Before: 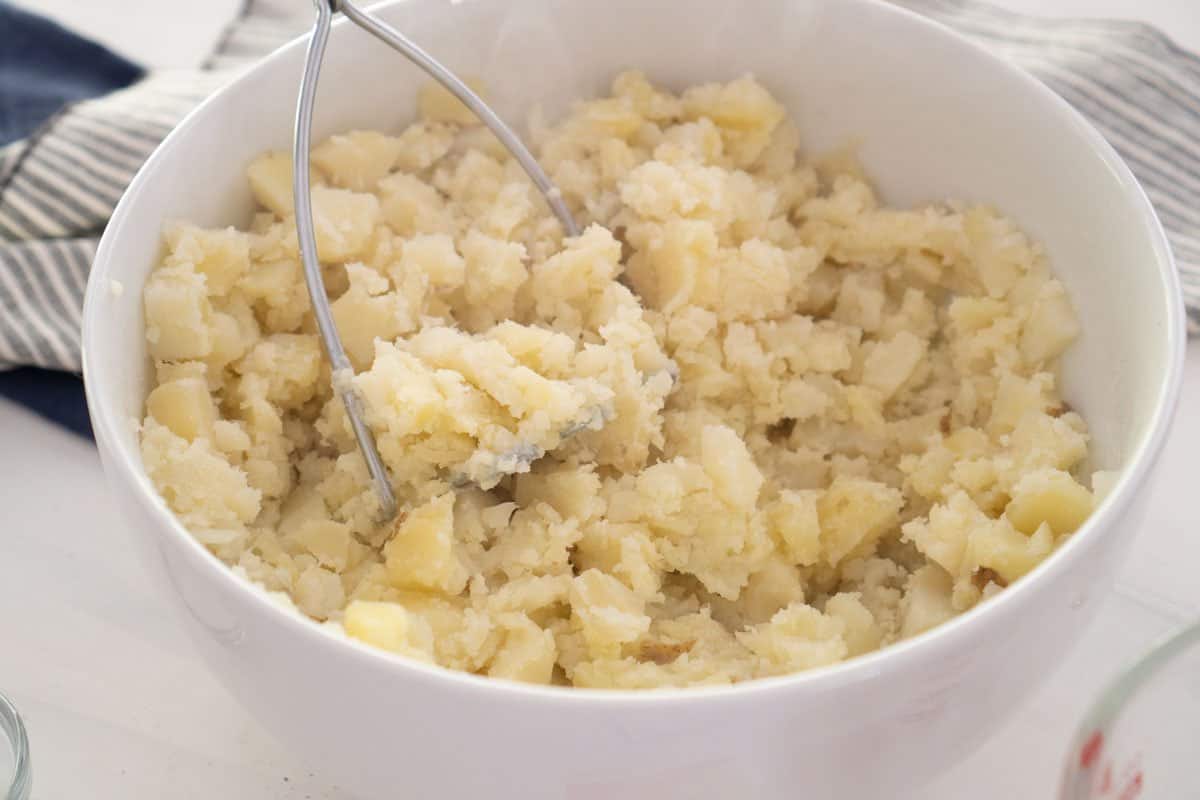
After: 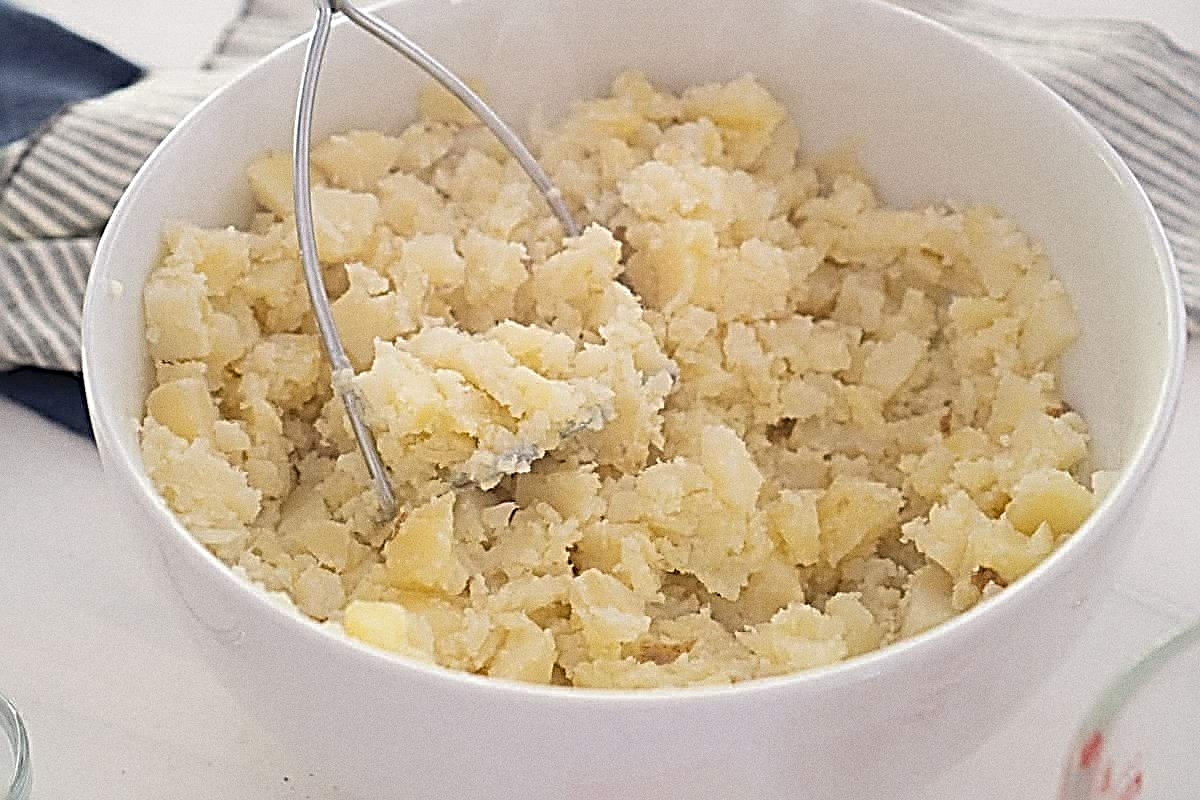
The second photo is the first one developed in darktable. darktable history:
contrast equalizer: y [[0.439, 0.44, 0.442, 0.457, 0.493, 0.498], [0.5 ×6], [0.5 ×6], [0 ×6], [0 ×6]], mix 0.76
grain: coarseness 0.09 ISO
sharpen: radius 3.158, amount 1.731
